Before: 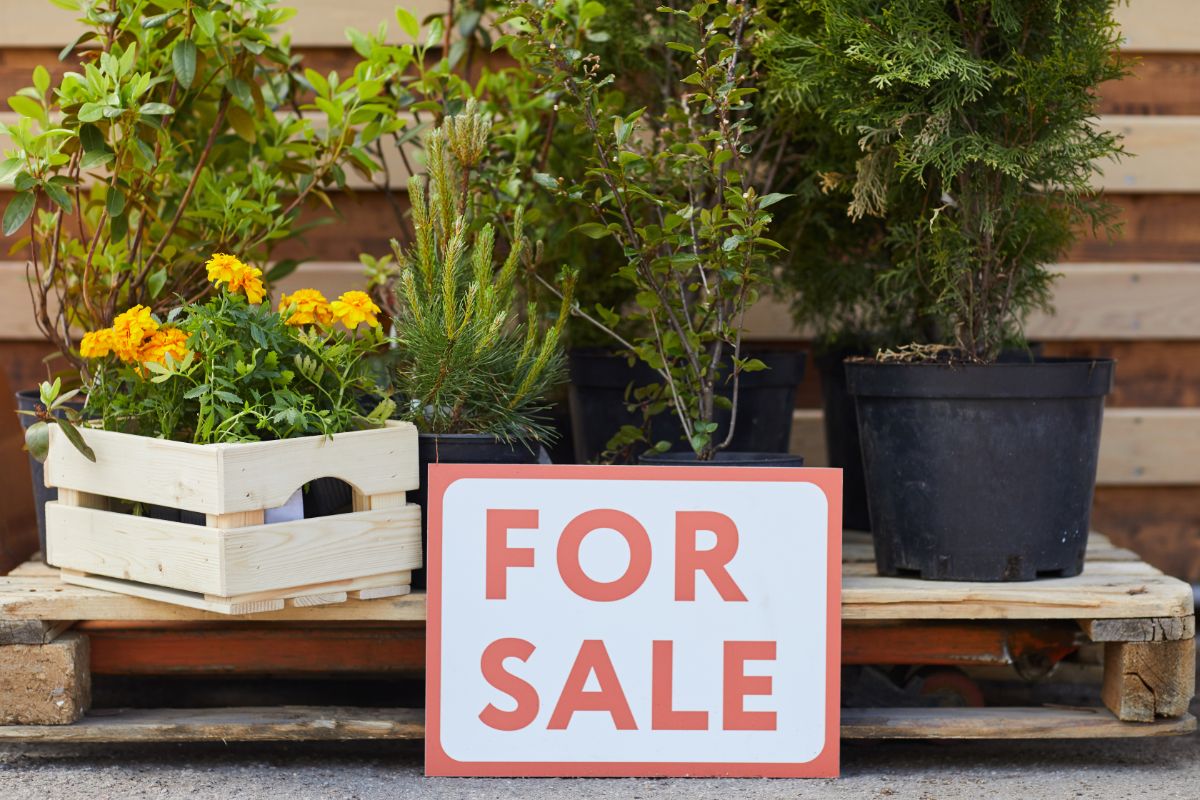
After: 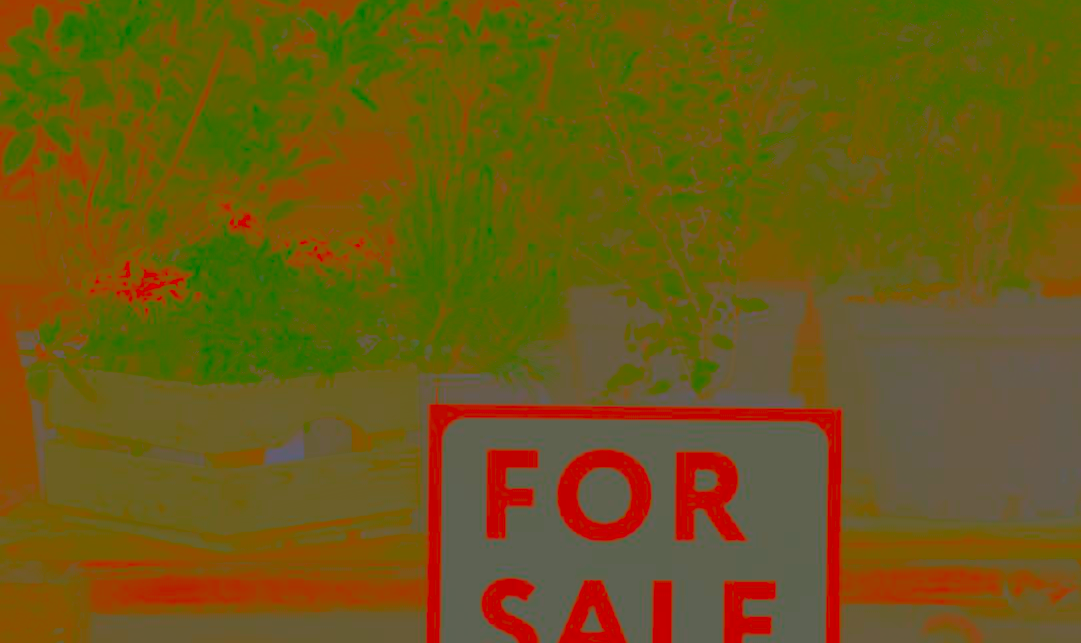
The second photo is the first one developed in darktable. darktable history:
contrast brightness saturation: contrast -0.983, brightness -0.161, saturation 0.767
crop: top 7.522%, right 9.846%, bottom 12.03%
color correction: highlights a* 0.141, highlights b* 29.3, shadows a* -0.293, shadows b* 21.44
sharpen: on, module defaults
